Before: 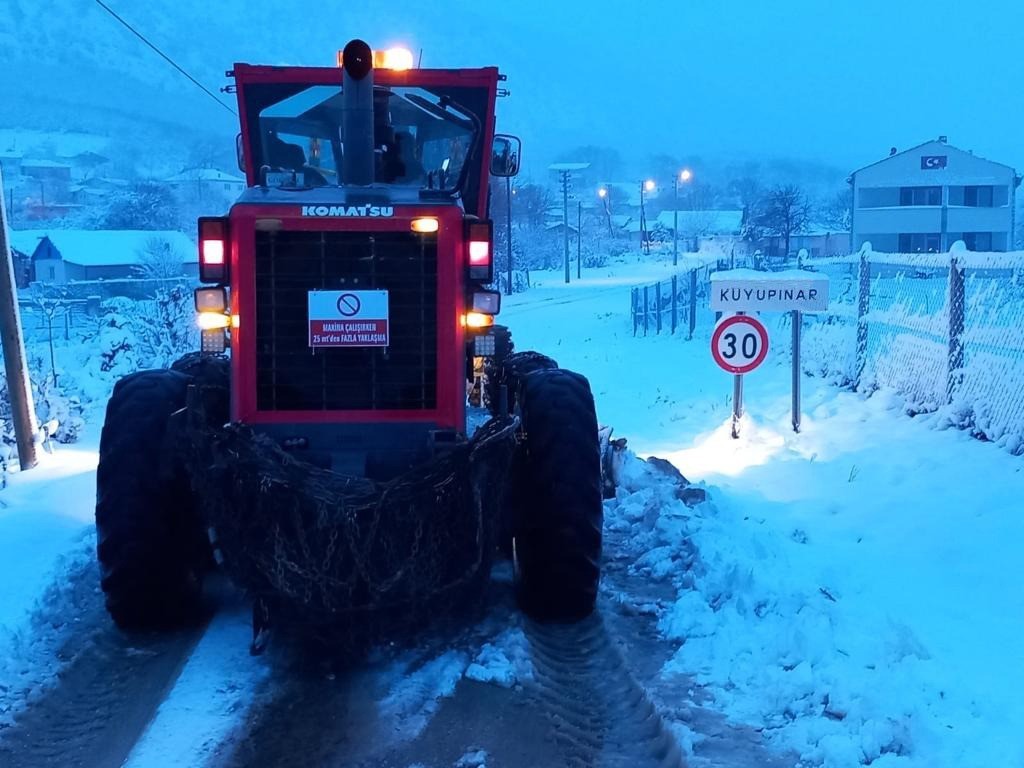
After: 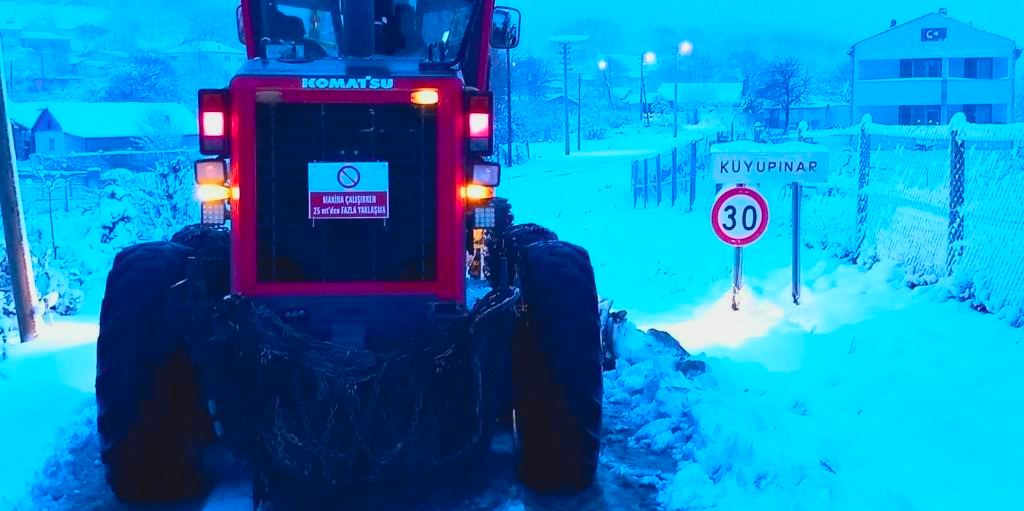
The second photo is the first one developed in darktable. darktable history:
crop: top 16.727%, bottom 16.727%
tone curve: curves: ch0 [(0, 0.003) (0.044, 0.025) (0.12, 0.089) (0.197, 0.168) (0.281, 0.273) (0.468, 0.548) (0.583, 0.691) (0.701, 0.815) (0.86, 0.922) (1, 0.982)]; ch1 [(0, 0) (0.232, 0.214) (0.404, 0.376) (0.461, 0.425) (0.493, 0.481) (0.501, 0.5) (0.517, 0.524) (0.55, 0.585) (0.598, 0.651) (0.671, 0.735) (0.796, 0.85) (1, 1)]; ch2 [(0, 0) (0.249, 0.216) (0.357, 0.317) (0.448, 0.432) (0.478, 0.492) (0.498, 0.499) (0.517, 0.527) (0.537, 0.564) (0.569, 0.617) (0.61, 0.659) (0.706, 0.75) (0.808, 0.809) (0.991, 0.968)], color space Lab, independent channels, preserve colors none
contrast brightness saturation: contrast -0.19, saturation 0.19
